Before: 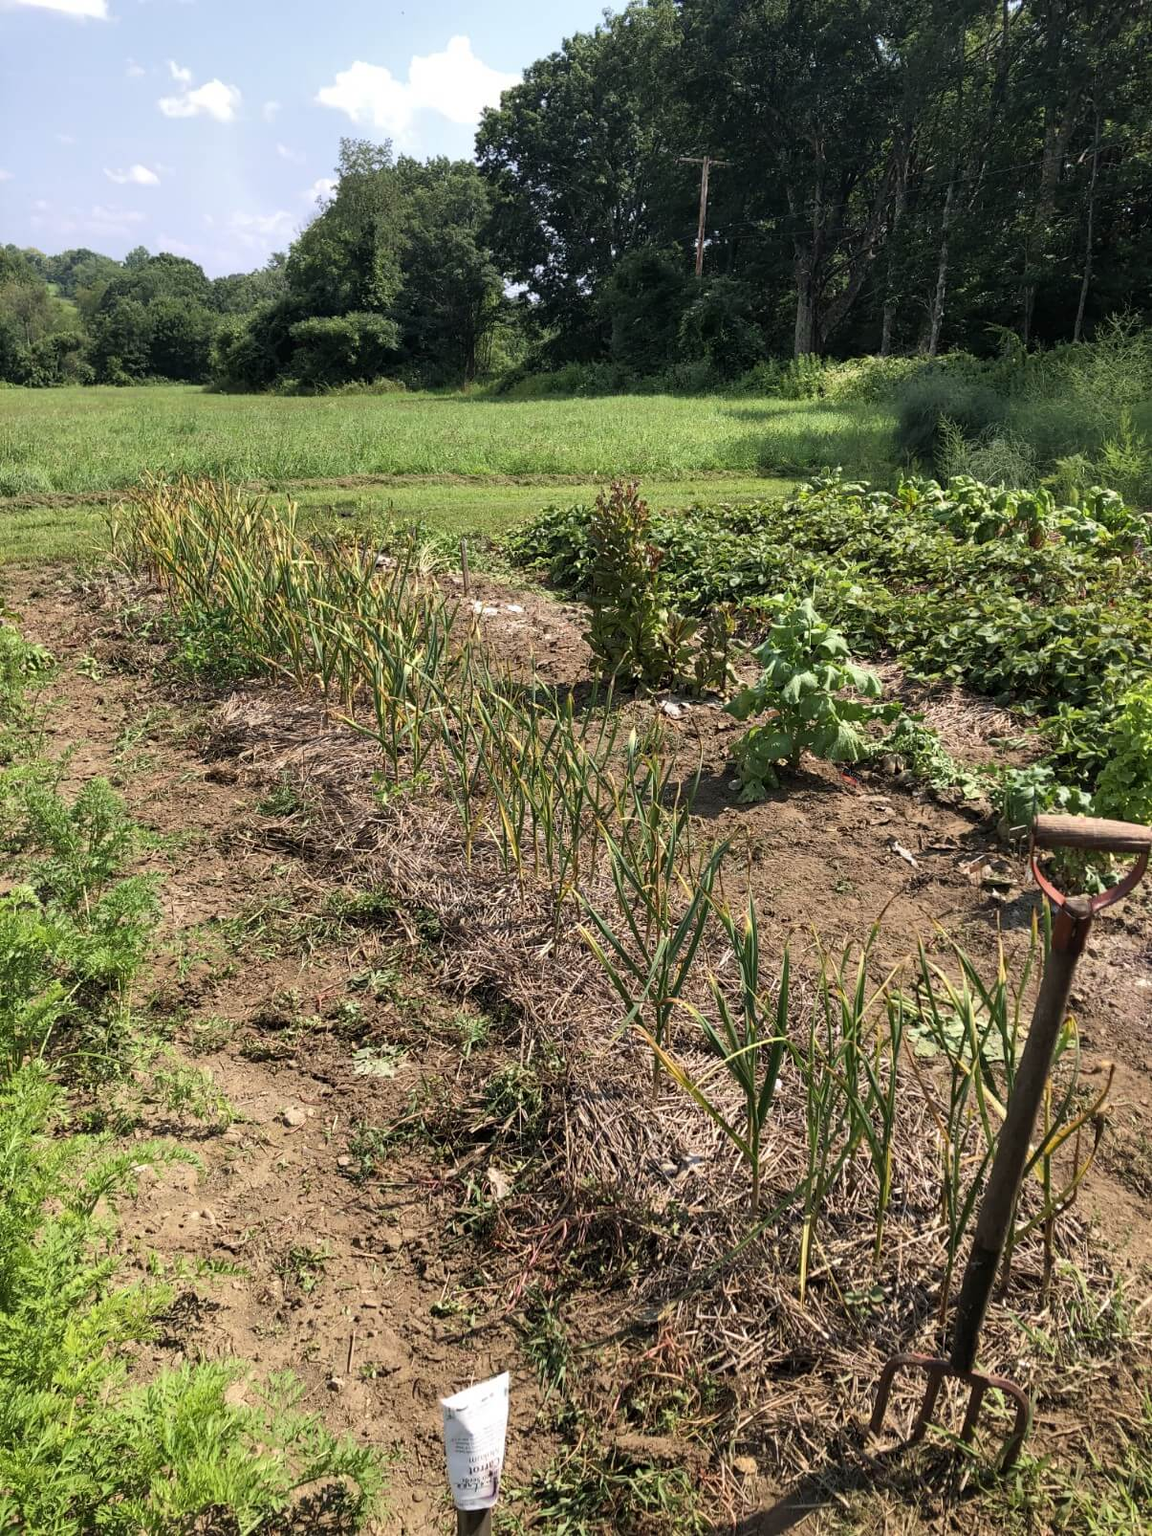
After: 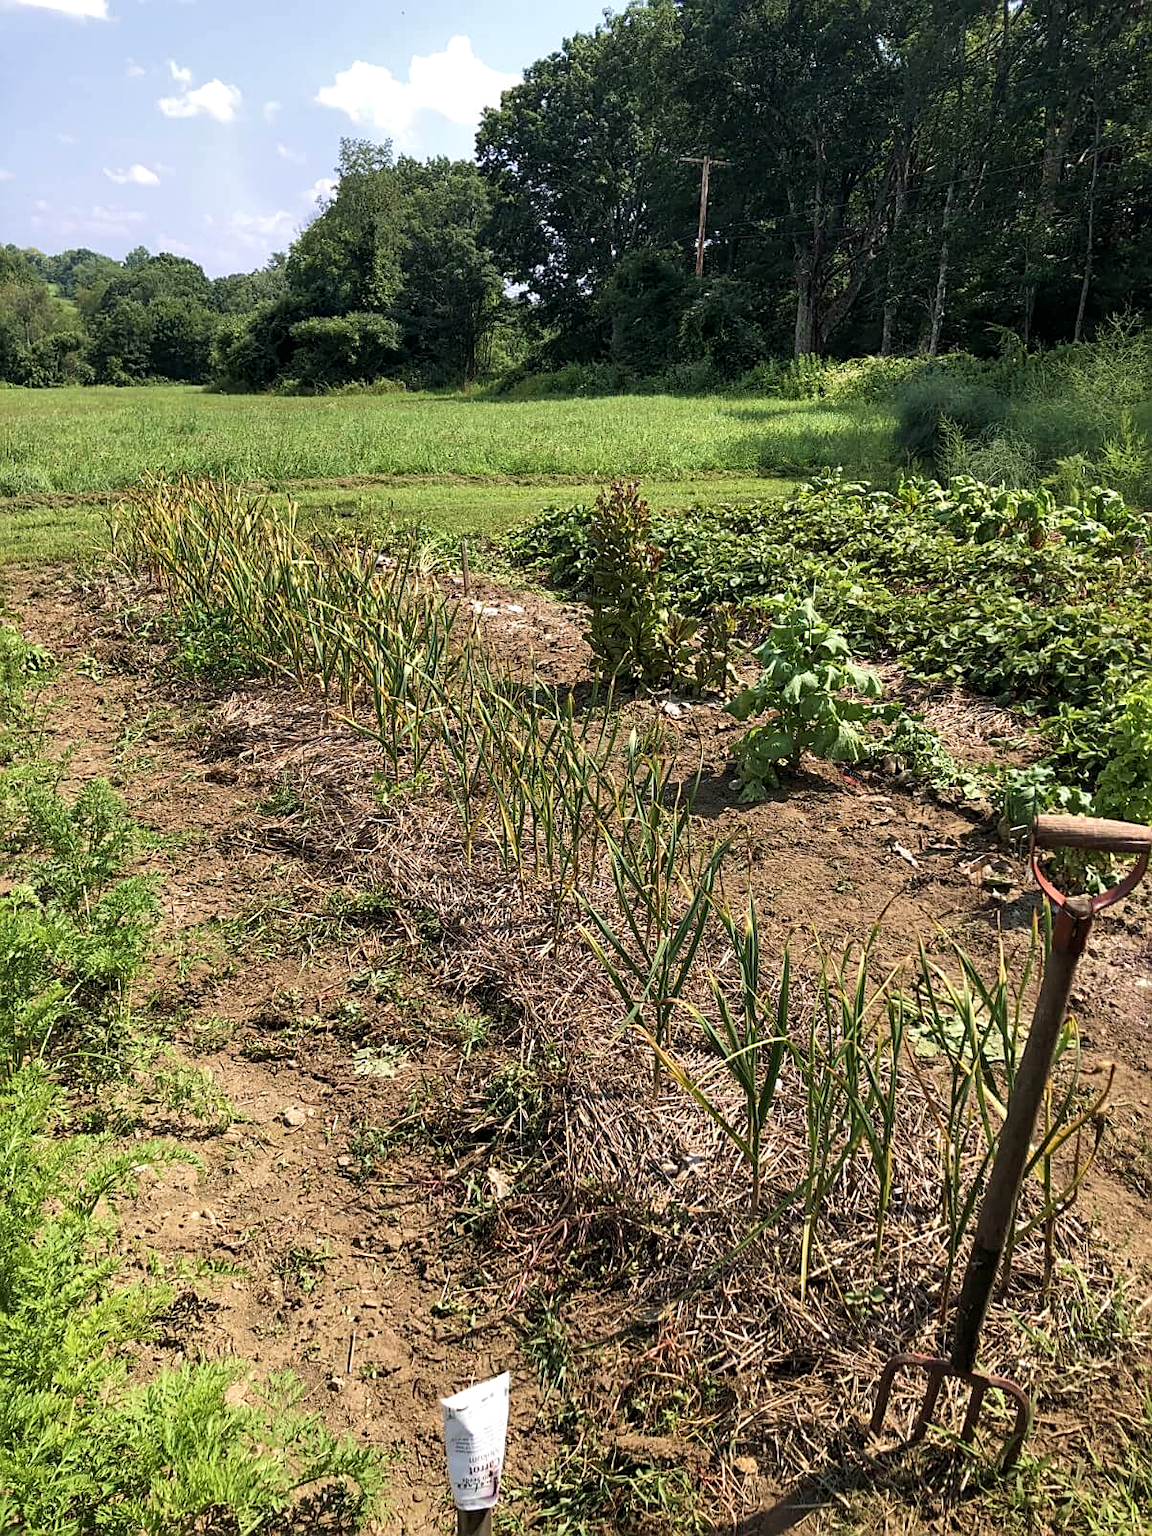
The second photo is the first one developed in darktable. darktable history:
local contrast: highlights 101%, shadows 100%, detail 120%, midtone range 0.2
velvia: on, module defaults
sharpen: on, module defaults
